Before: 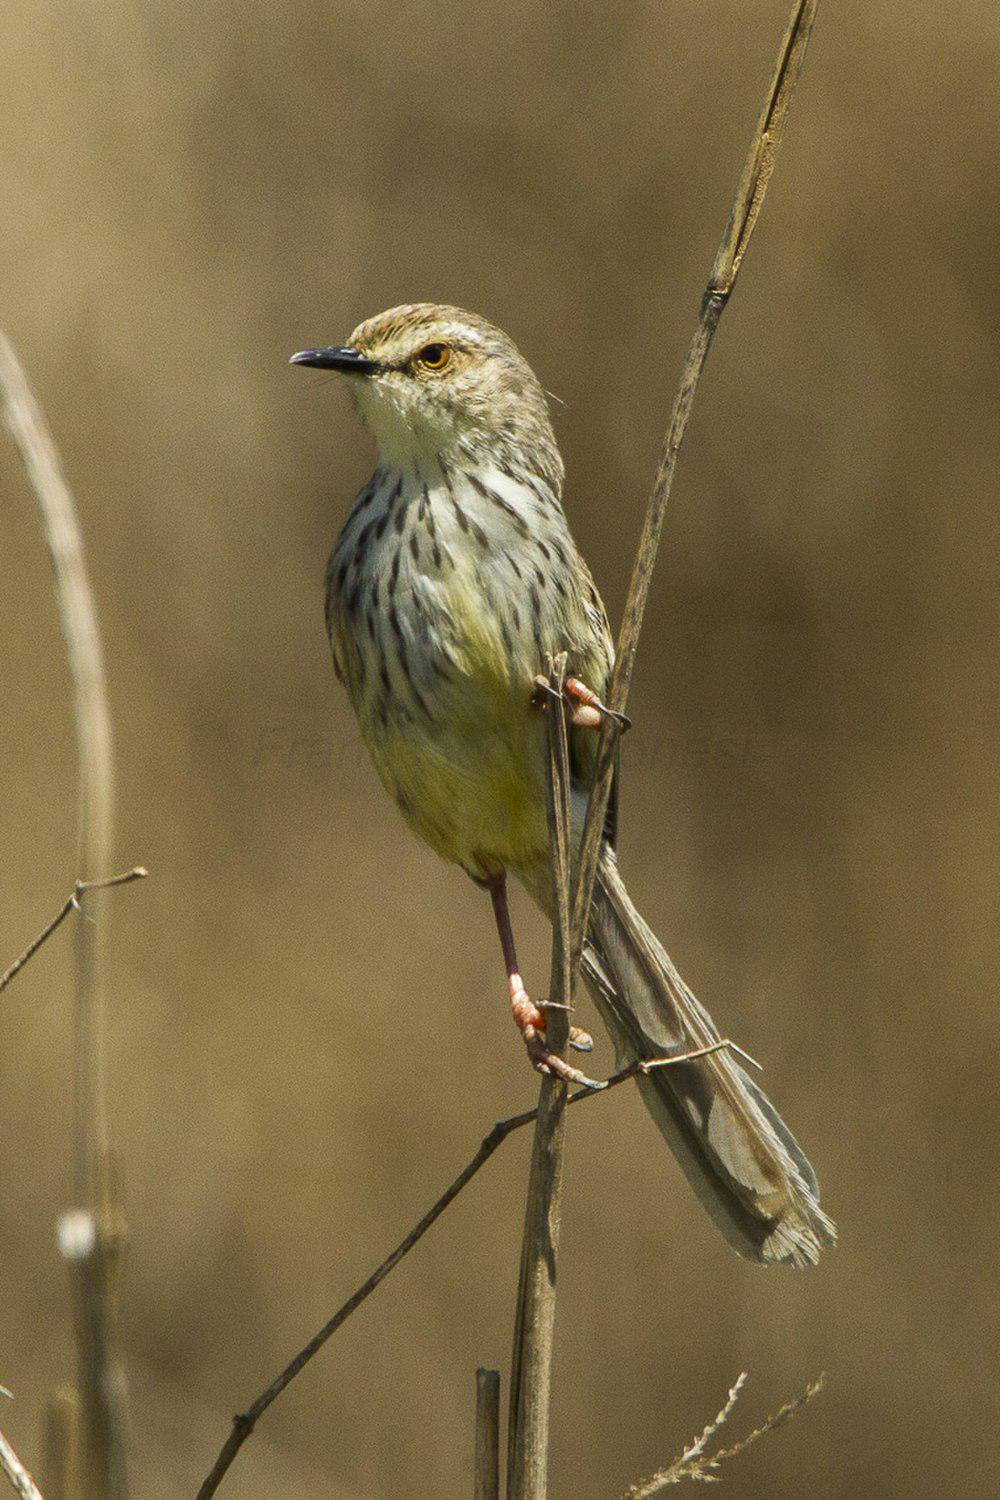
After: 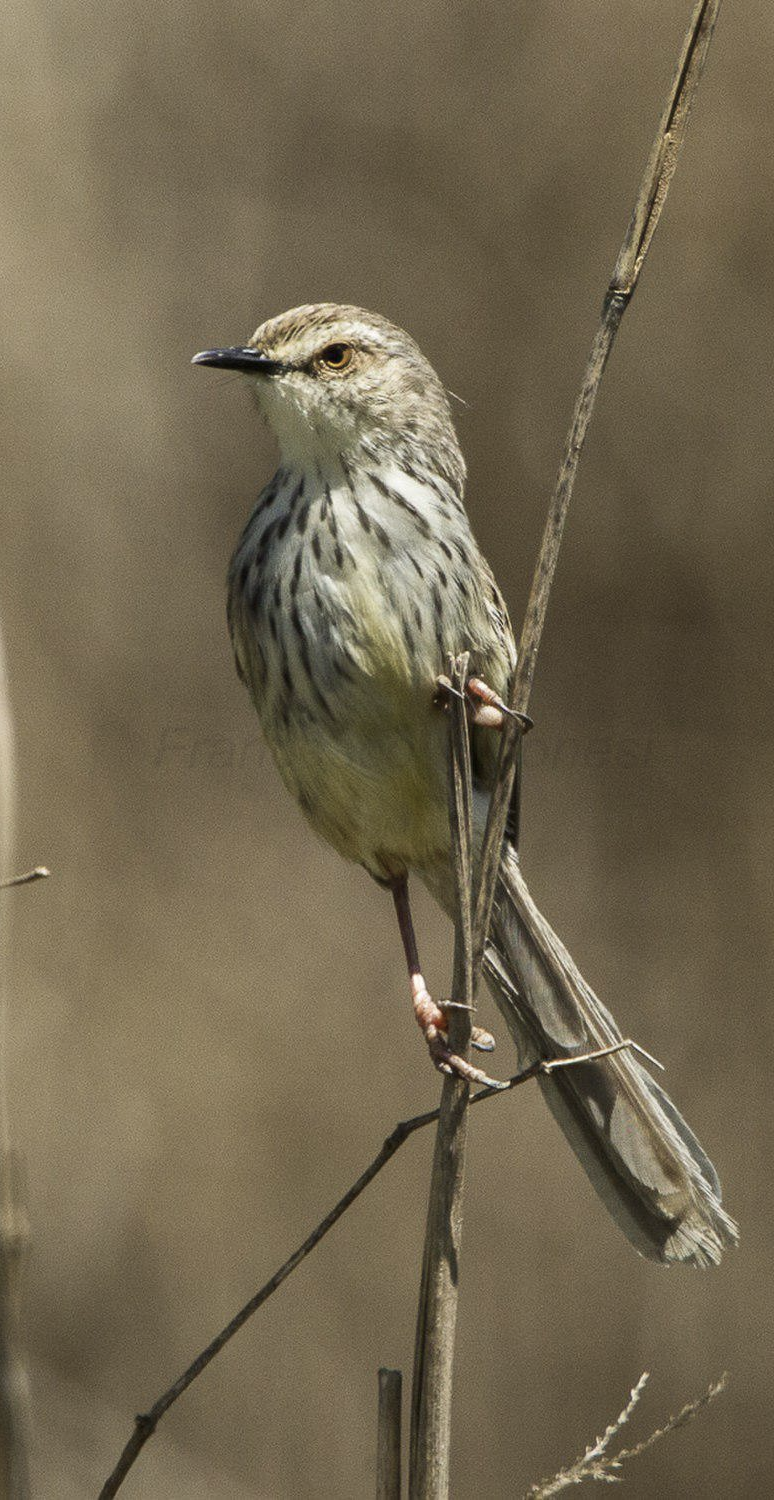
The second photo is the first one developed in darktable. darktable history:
crop: left 9.88%, right 12.664%
contrast brightness saturation: contrast 0.1, saturation -0.36
